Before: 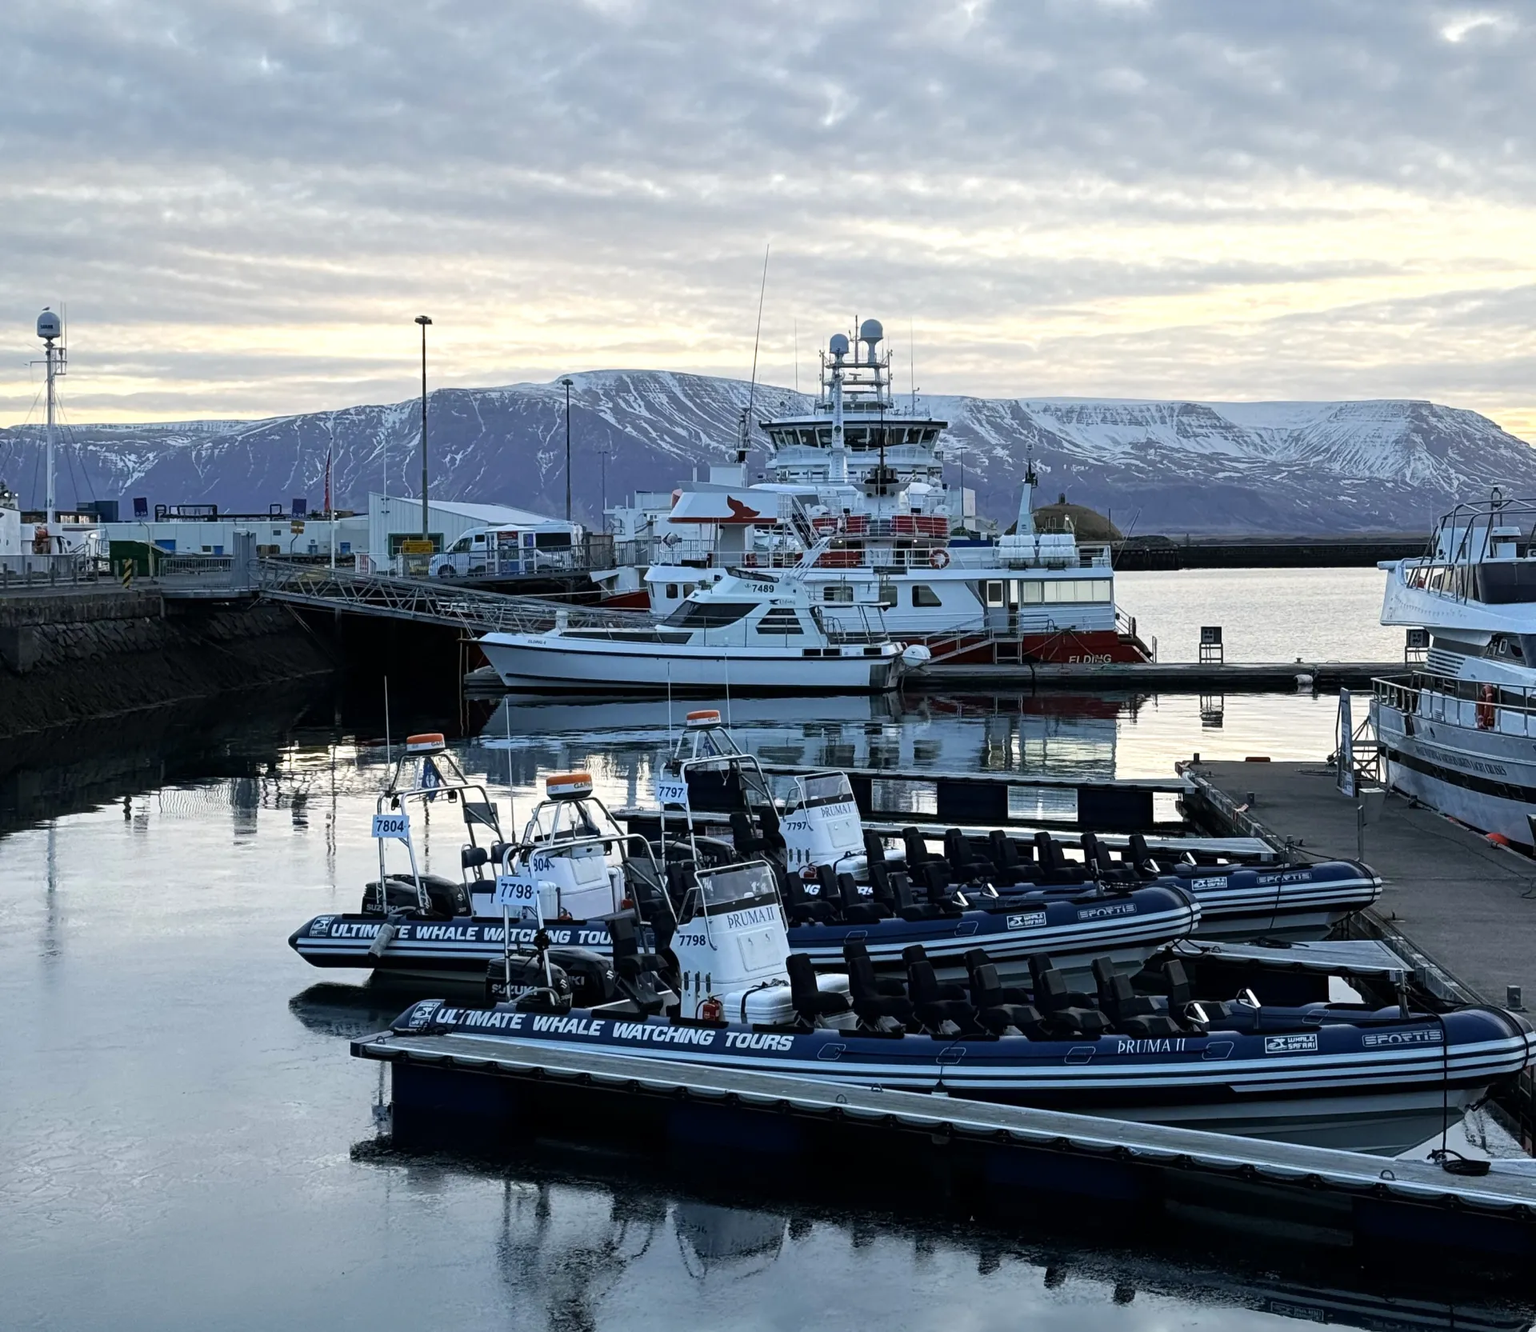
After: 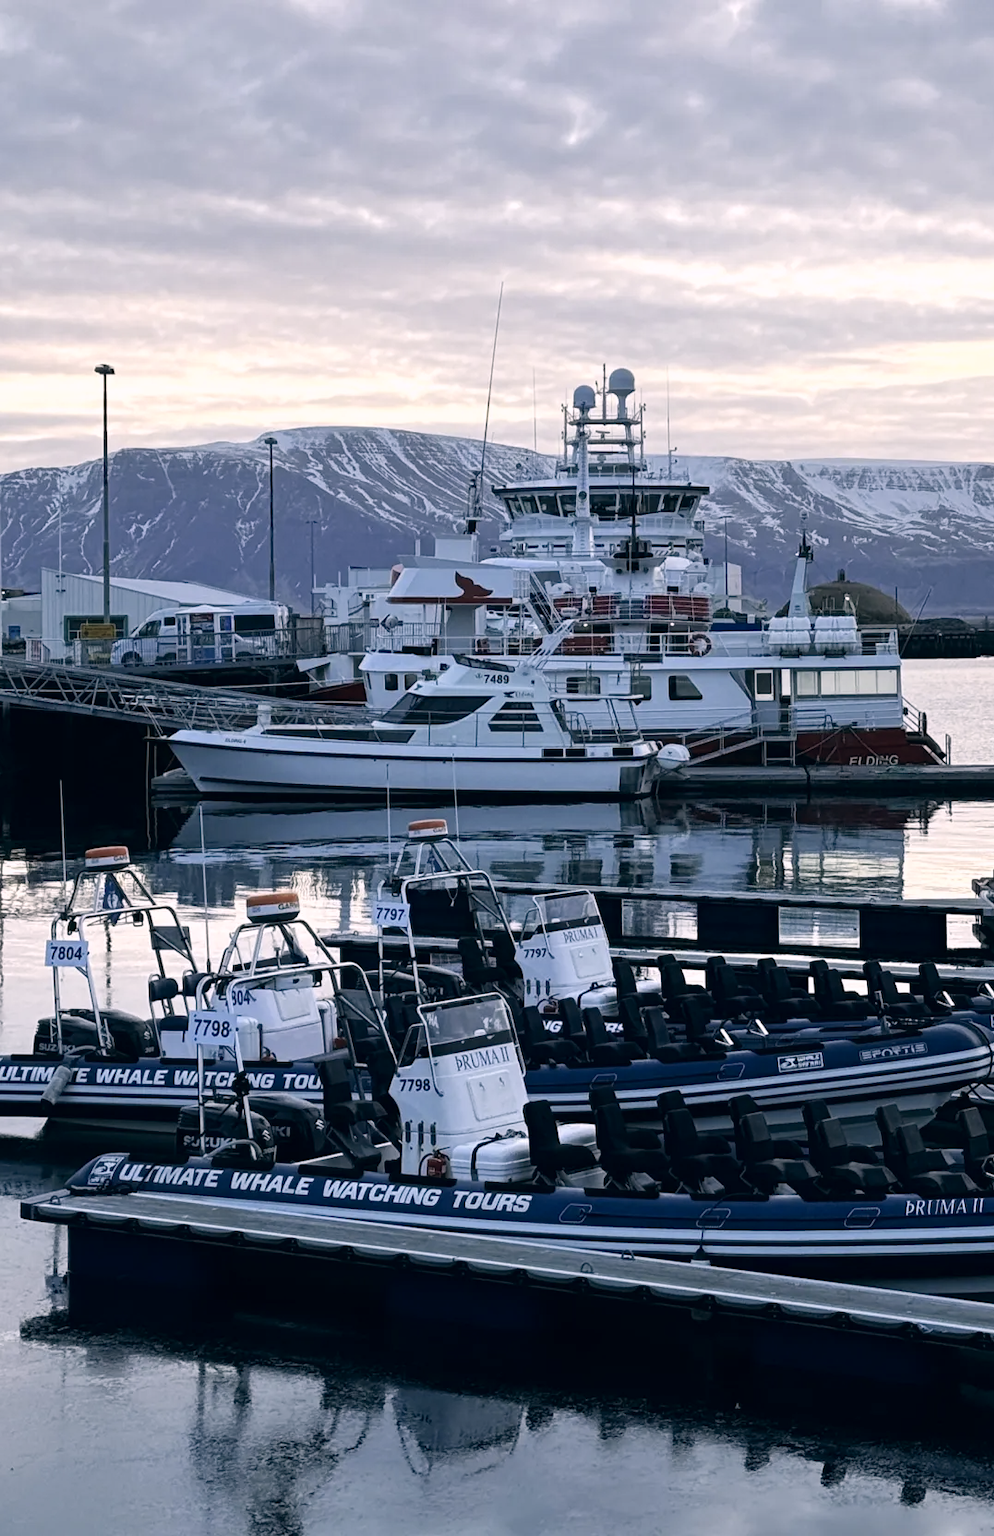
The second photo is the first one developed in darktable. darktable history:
color correction: highlights a* 5.38, highlights b* 5.3, shadows a* -4.26, shadows b* -5.11
color balance: input saturation 100.43%, contrast fulcrum 14.22%, output saturation 70.41%
color calibration: illuminant as shot in camera, x 0.358, y 0.373, temperature 4628.91 K
crop: left 21.674%, right 22.086%
